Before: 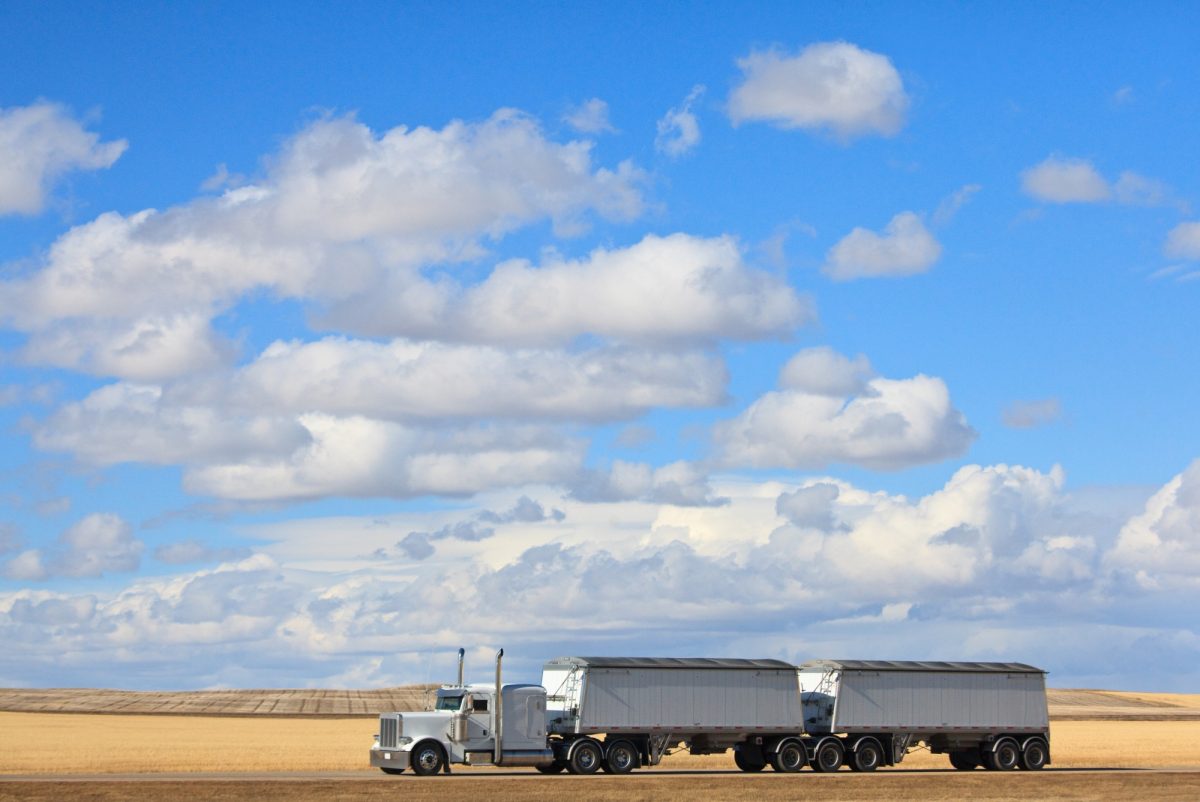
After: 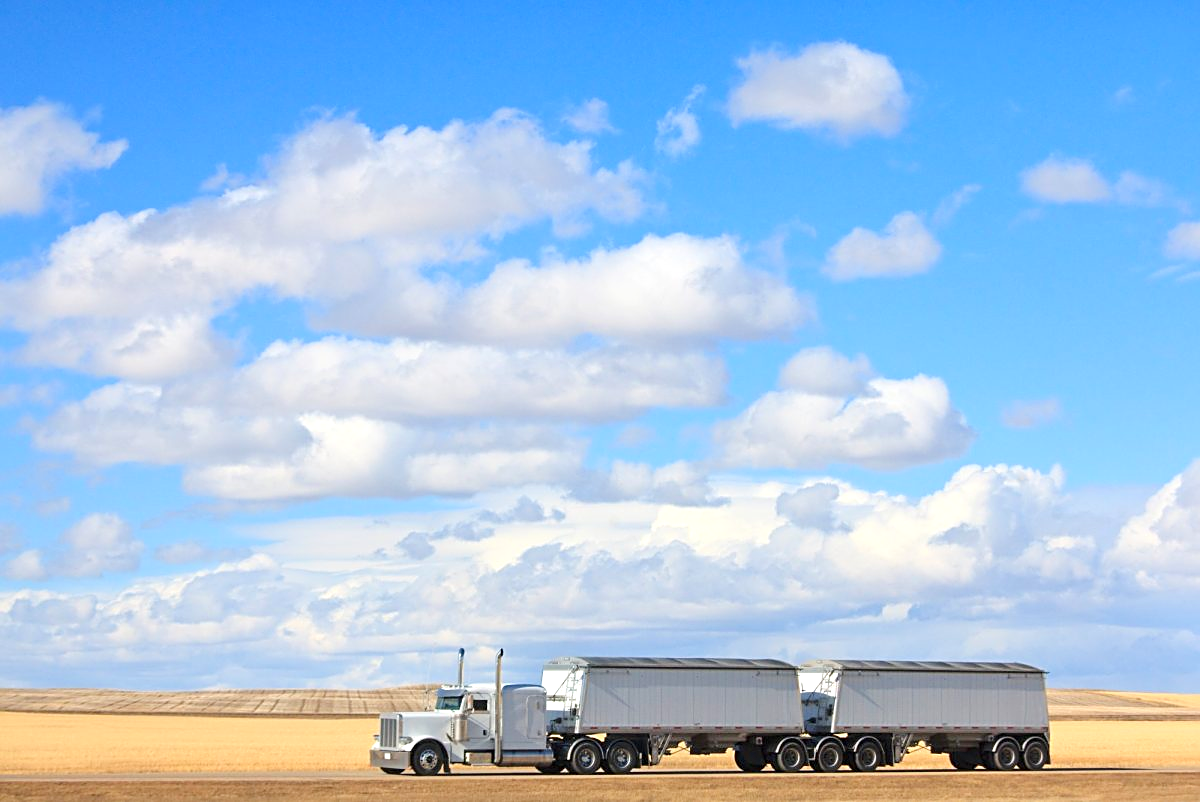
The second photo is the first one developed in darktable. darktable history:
sharpen: on, module defaults
tone equalizer: -8 EV 1.02 EV, -7 EV 0.981 EV, -6 EV 0.994 EV, -5 EV 1.03 EV, -4 EV 1.03 EV, -3 EV 0.734 EV, -2 EV 0.529 EV, -1 EV 0.269 EV, edges refinement/feathering 500, mask exposure compensation -1.57 EV, preserve details no
